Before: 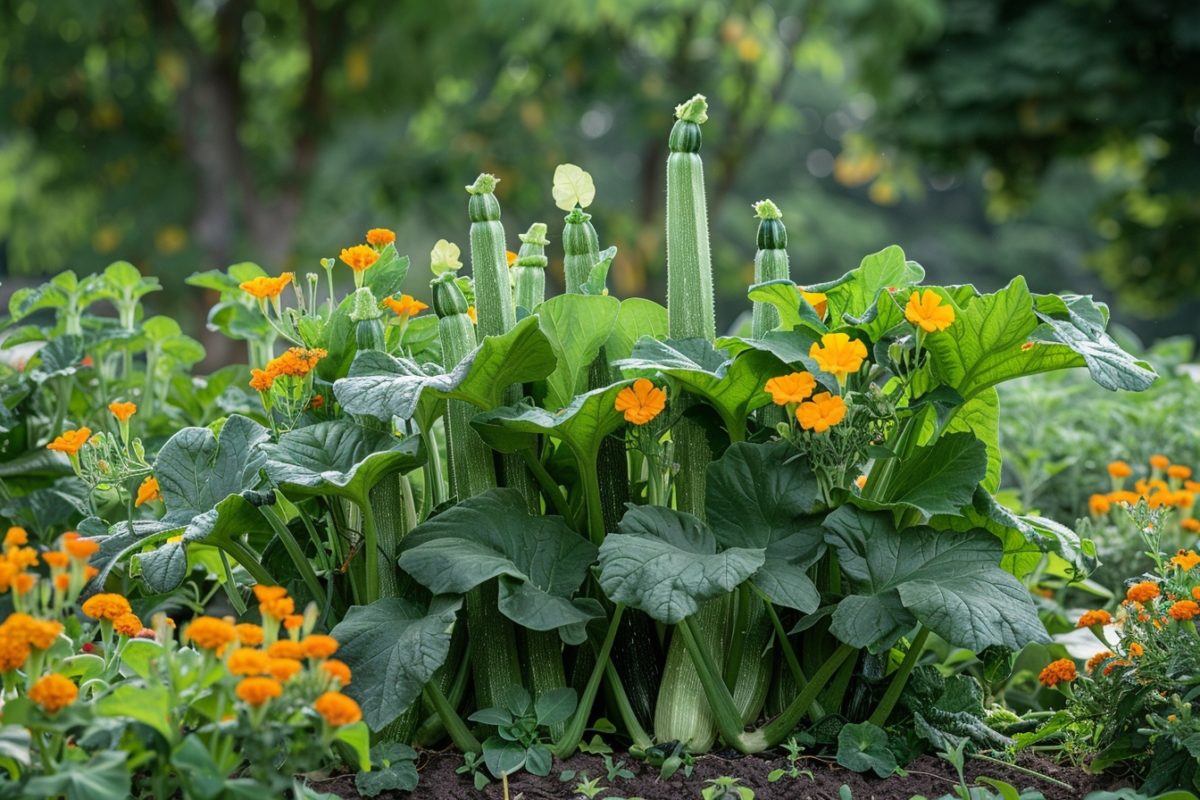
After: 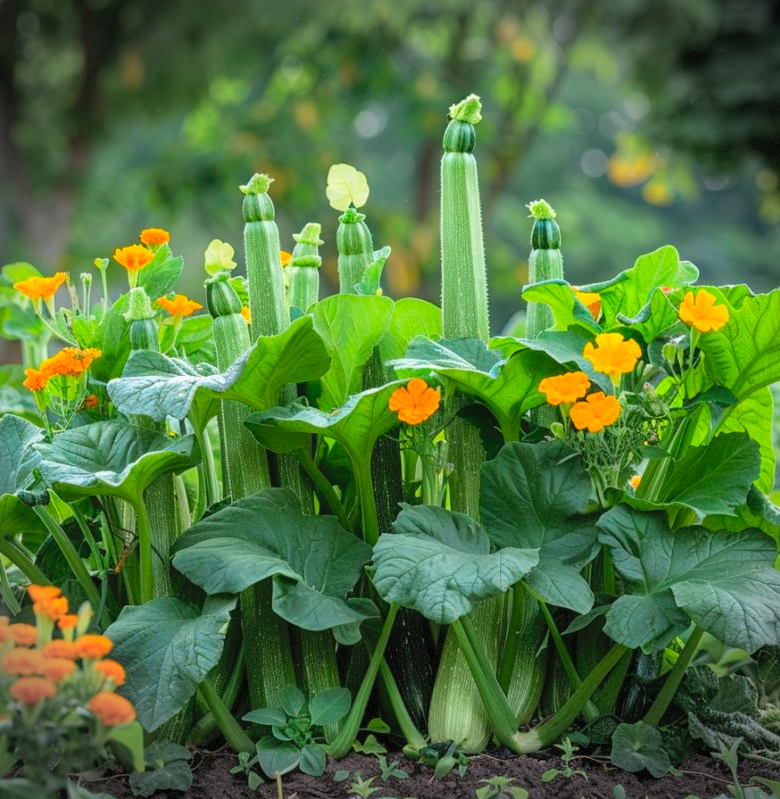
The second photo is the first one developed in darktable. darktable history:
crop and rotate: left 18.879%, right 16.085%
contrast brightness saturation: contrast 0.069, brightness 0.174, saturation 0.41
color zones: curves: ch1 [(0.25, 0.5) (0.747, 0.71)]
vignetting: fall-off start 89.14%, fall-off radius 44.39%, brightness -0.575, center (0, 0.004), width/height ratio 1.162, dithering 8-bit output
